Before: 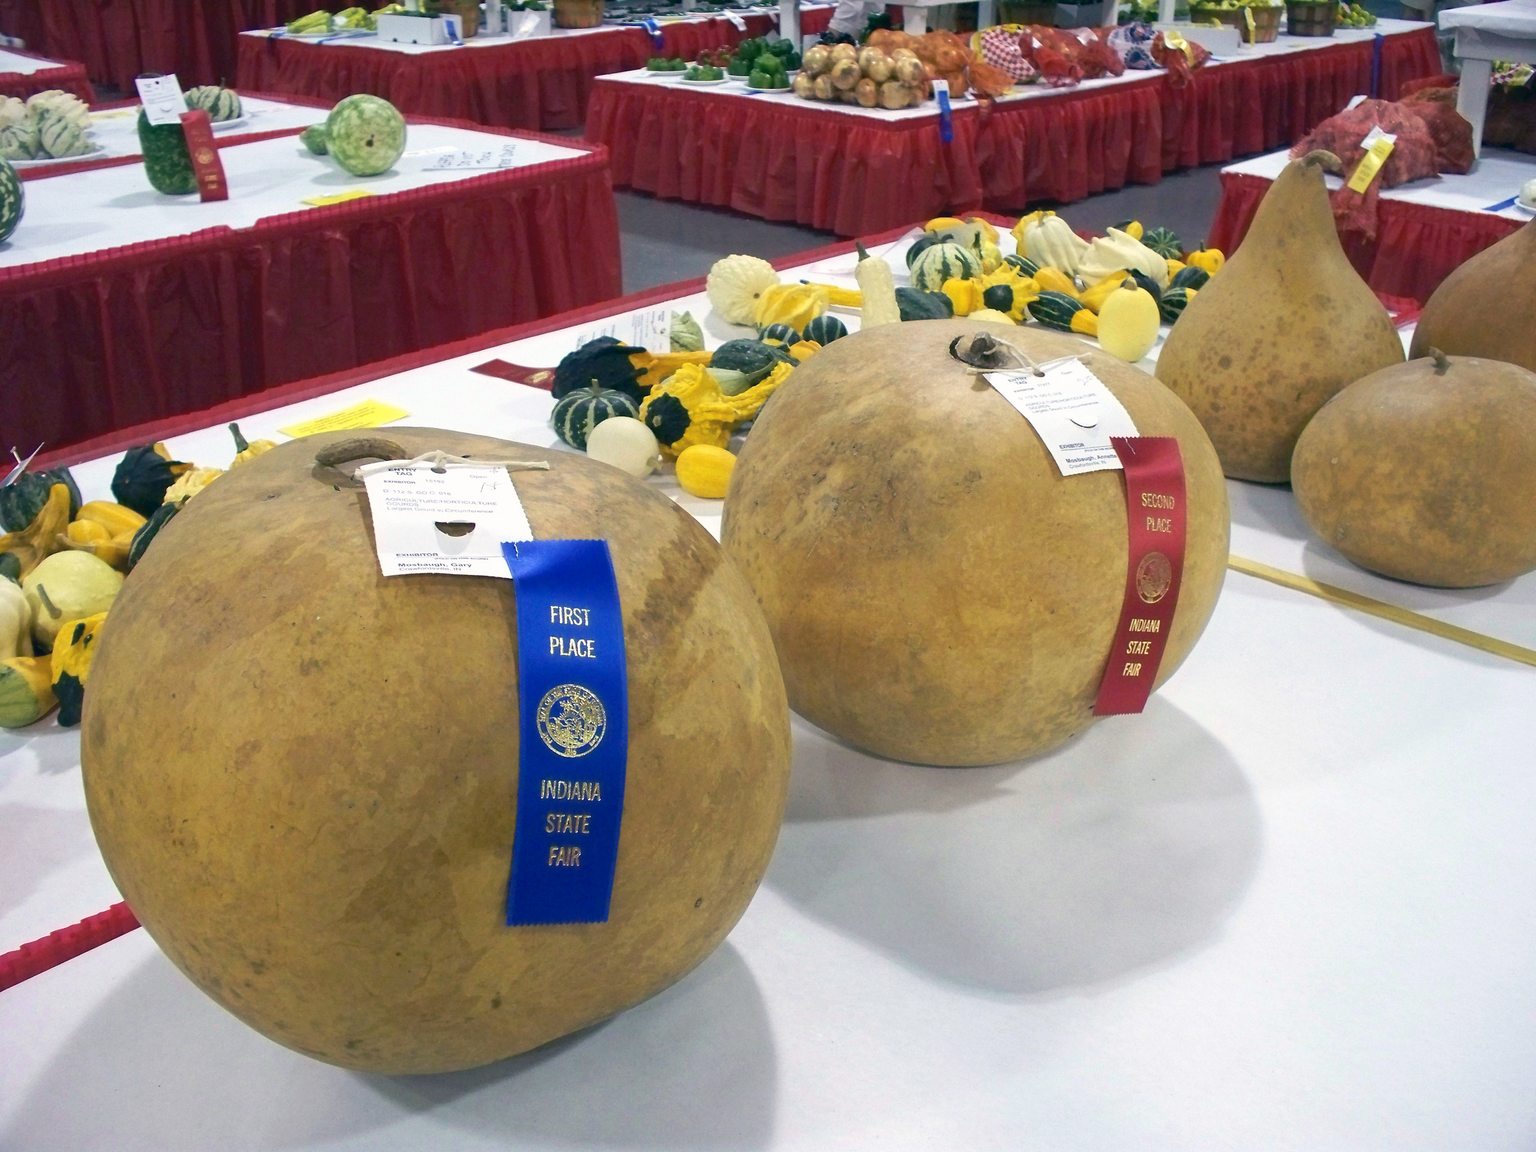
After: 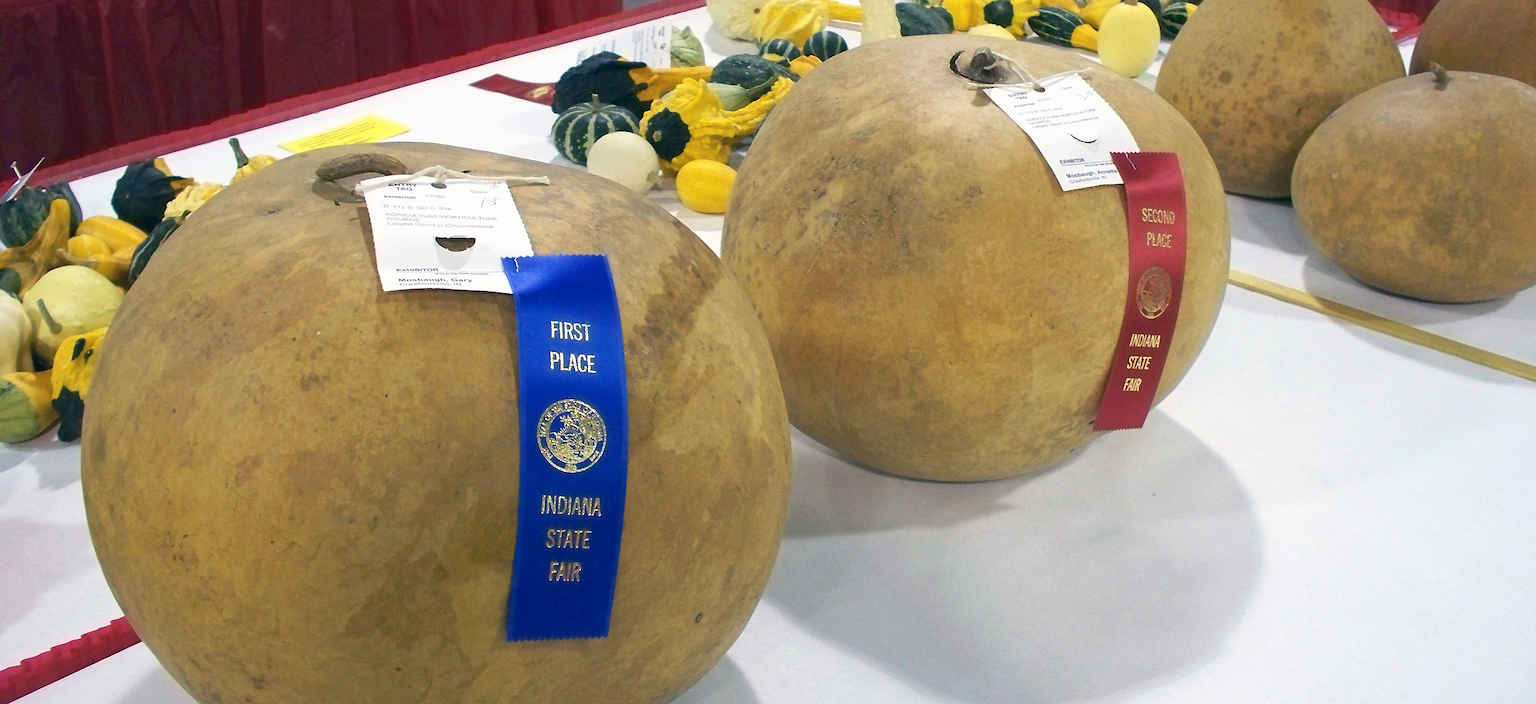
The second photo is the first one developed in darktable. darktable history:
sharpen: amount 0.21
crop and rotate: top 24.777%, bottom 14.043%
